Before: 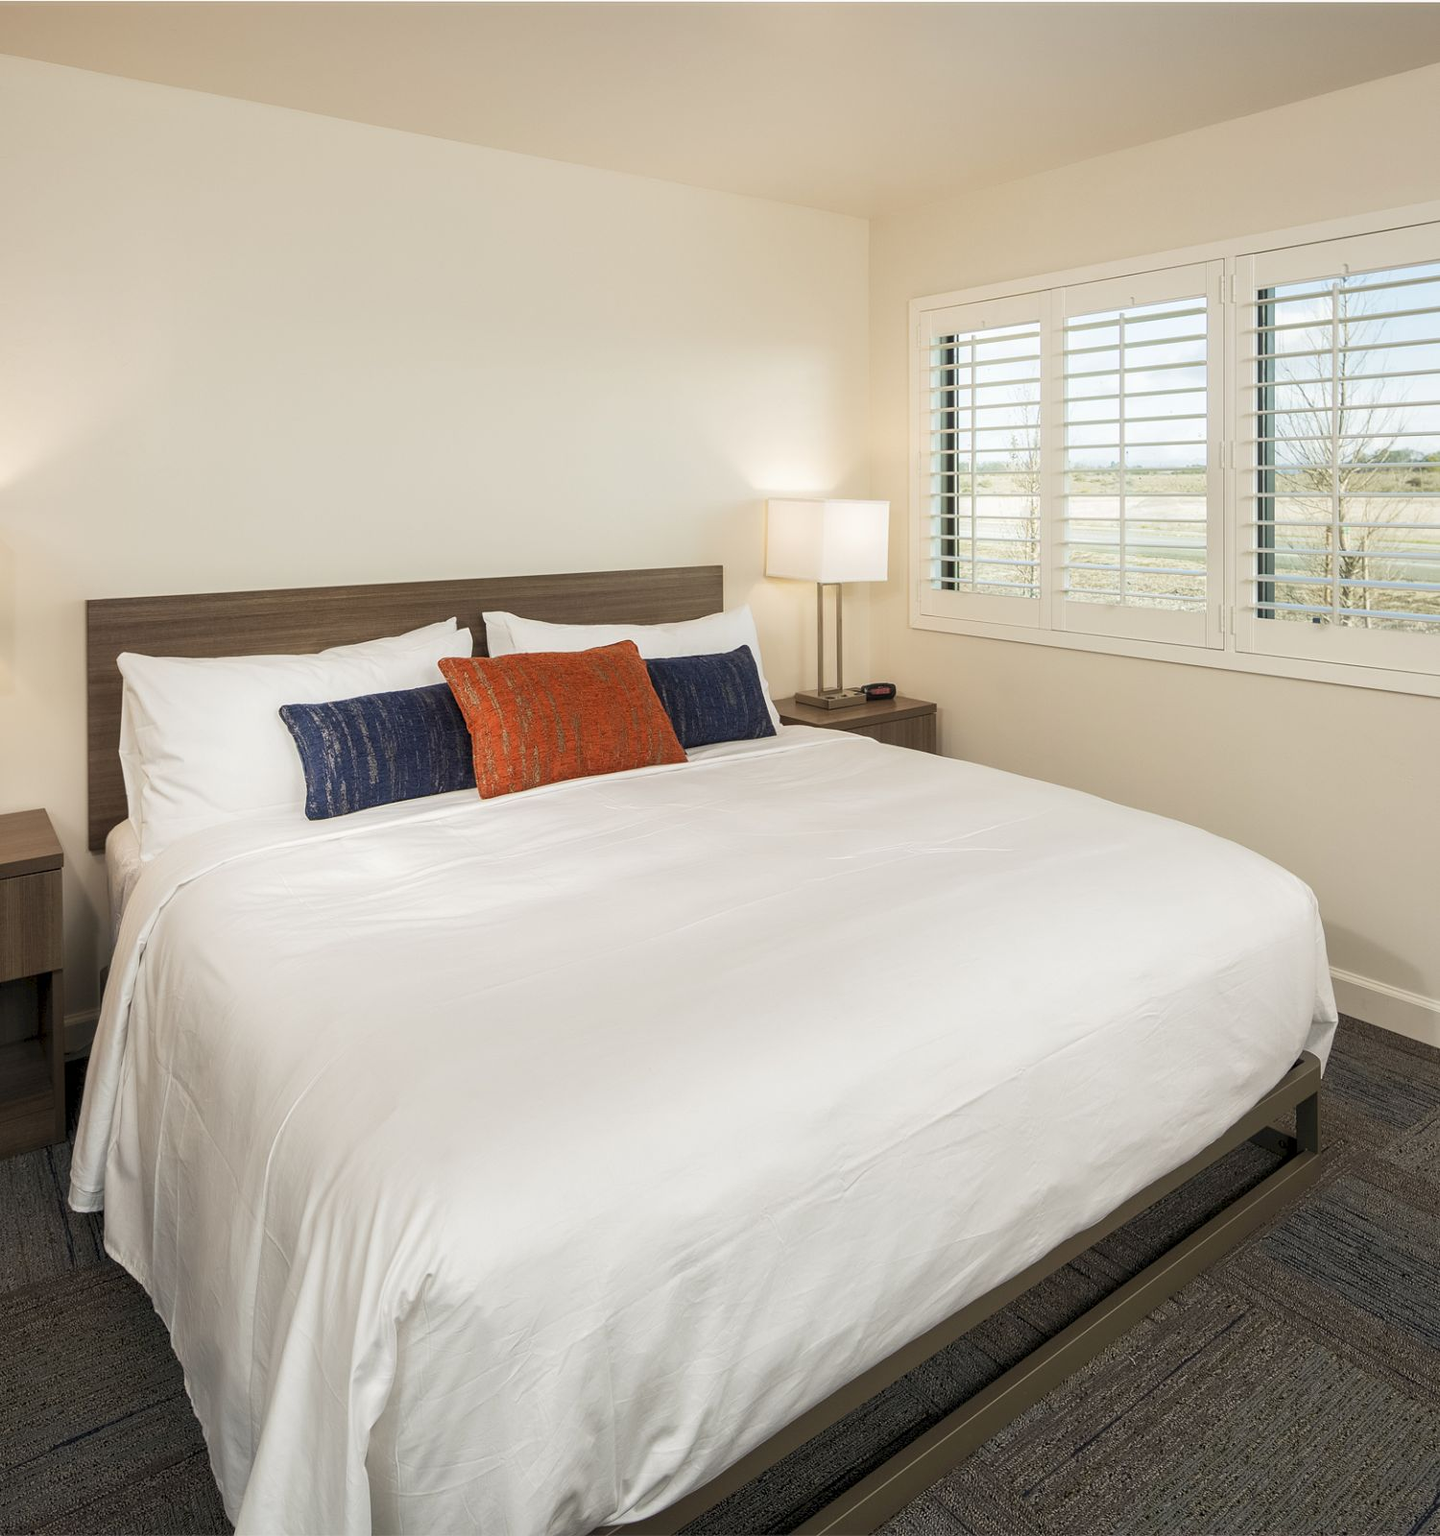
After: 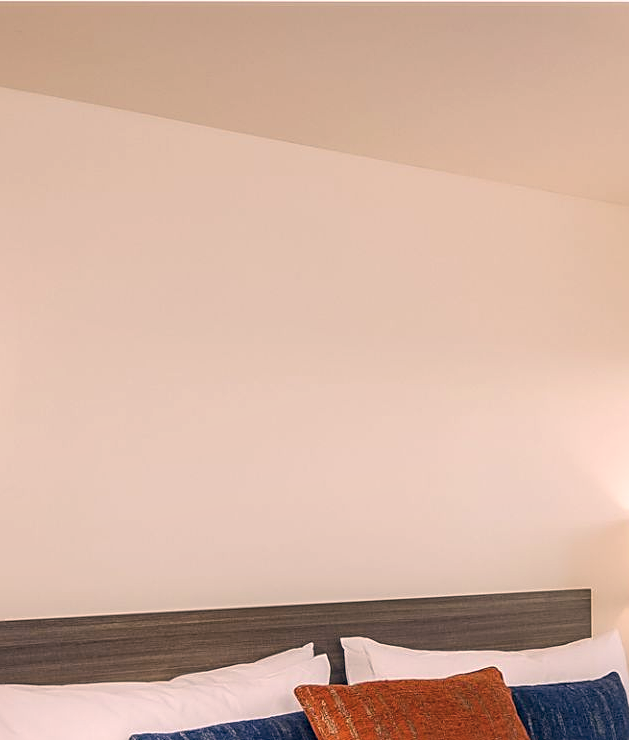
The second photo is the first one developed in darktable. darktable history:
color correction: highlights a* 14.46, highlights b* 5.85, shadows a* -5.53, shadows b* -15.24, saturation 0.85
sharpen: on, module defaults
local contrast: on, module defaults
color balance rgb: perceptual saturation grading › global saturation 25%, global vibrance 20%
crop and rotate: left 10.817%, top 0.062%, right 47.194%, bottom 53.626%
